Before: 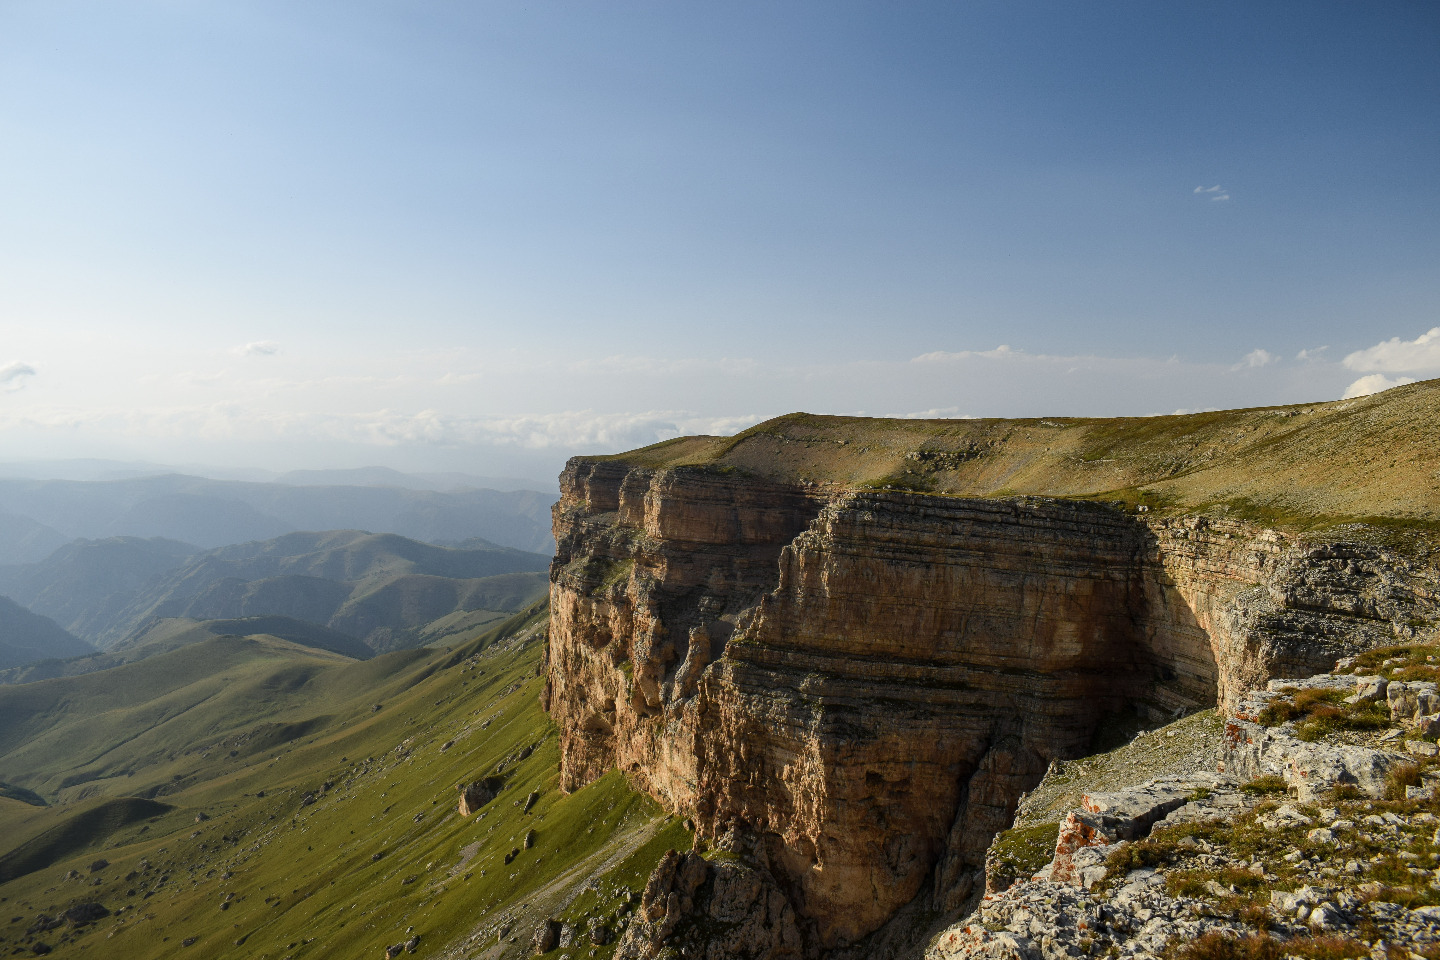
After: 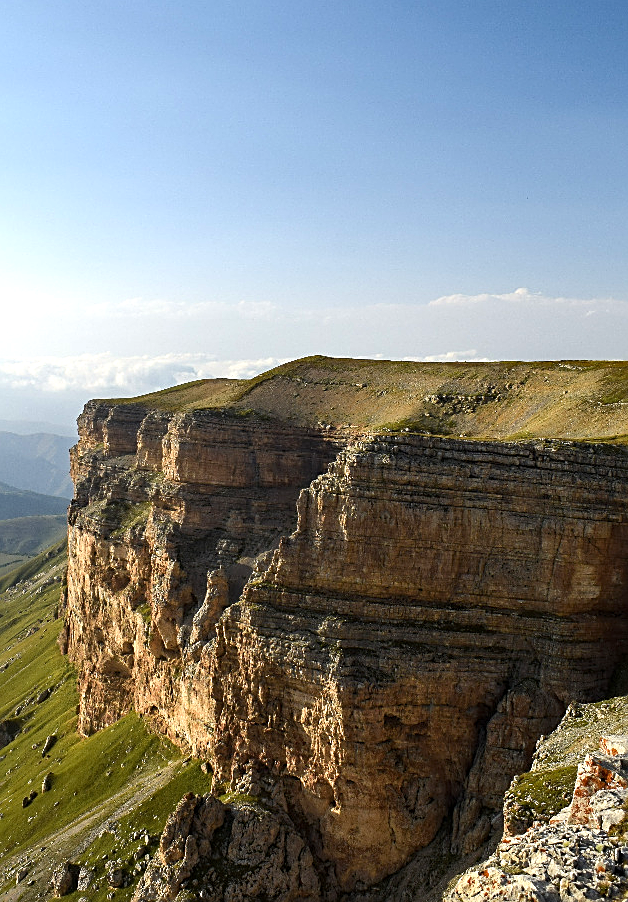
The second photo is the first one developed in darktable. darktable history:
exposure: exposure 0.657 EV, compensate highlight preservation false
crop: left 33.505%, top 6.019%, right 22.831%
haze removal: compatibility mode true, adaptive false
sharpen: on, module defaults
levels: gray 59.37%
